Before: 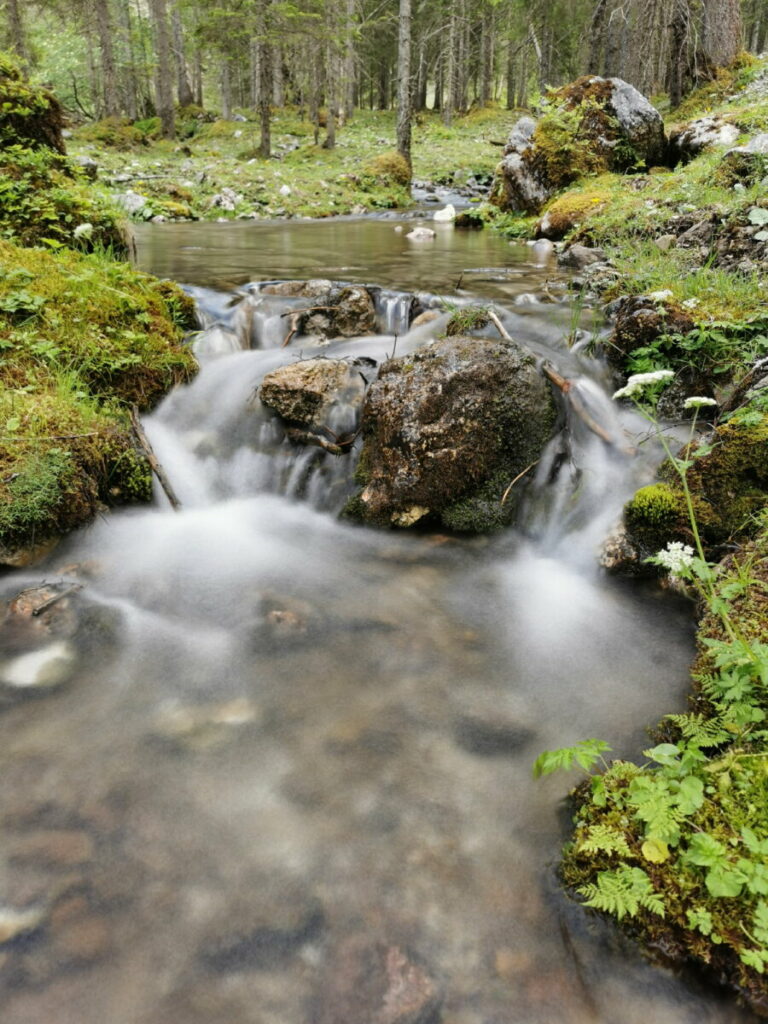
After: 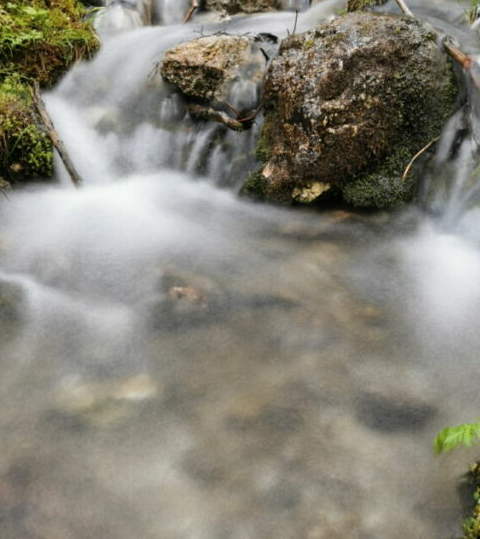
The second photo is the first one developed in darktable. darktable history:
crop: left 12.904%, top 31.675%, right 24.554%, bottom 15.601%
